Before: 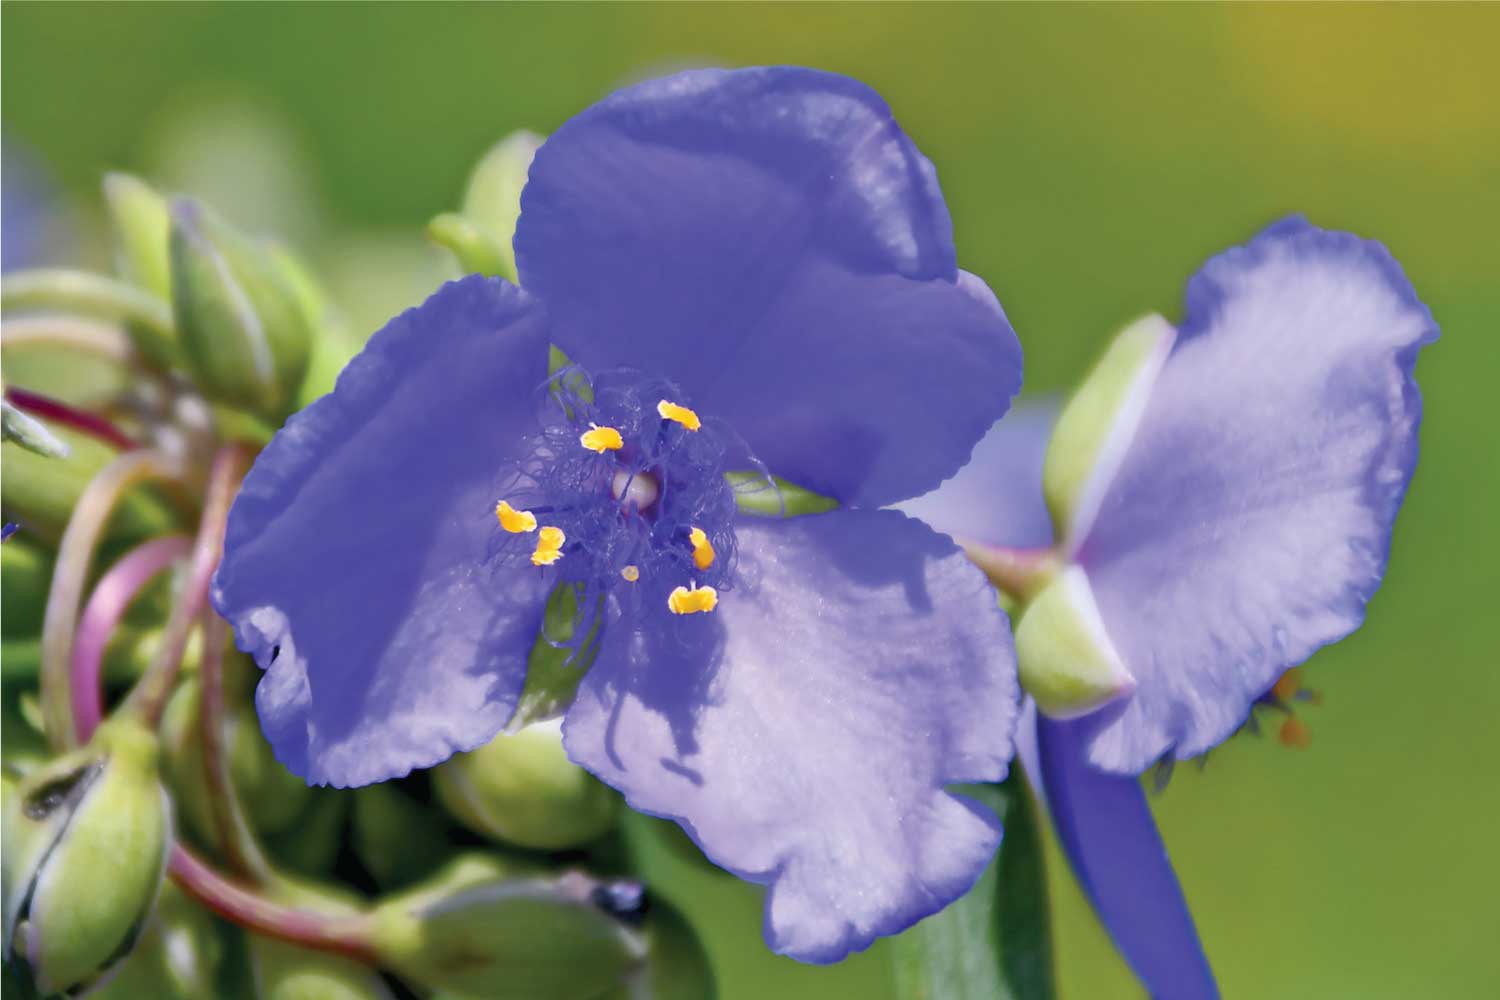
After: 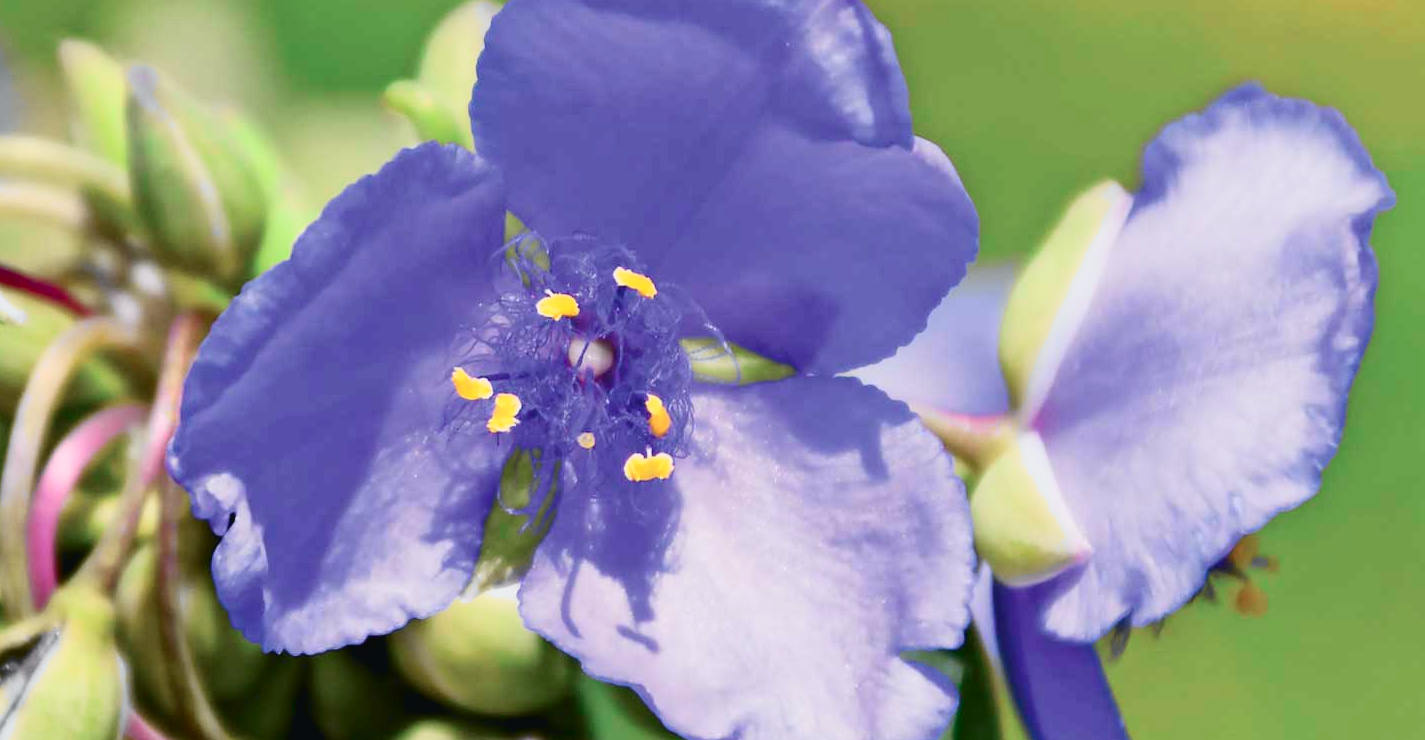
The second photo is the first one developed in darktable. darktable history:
crop and rotate: left 2.991%, top 13.302%, right 1.981%, bottom 12.636%
tone curve: curves: ch0 [(0, 0.026) (0.058, 0.036) (0.246, 0.214) (0.437, 0.498) (0.55, 0.644) (0.657, 0.767) (0.822, 0.9) (1, 0.961)]; ch1 [(0, 0) (0.346, 0.307) (0.408, 0.369) (0.453, 0.457) (0.476, 0.489) (0.502, 0.498) (0.521, 0.515) (0.537, 0.531) (0.612, 0.641) (0.676, 0.728) (1, 1)]; ch2 [(0, 0) (0.346, 0.34) (0.434, 0.46) (0.485, 0.494) (0.5, 0.494) (0.511, 0.508) (0.537, 0.564) (0.579, 0.599) (0.663, 0.67) (1, 1)], color space Lab, independent channels, preserve colors none
